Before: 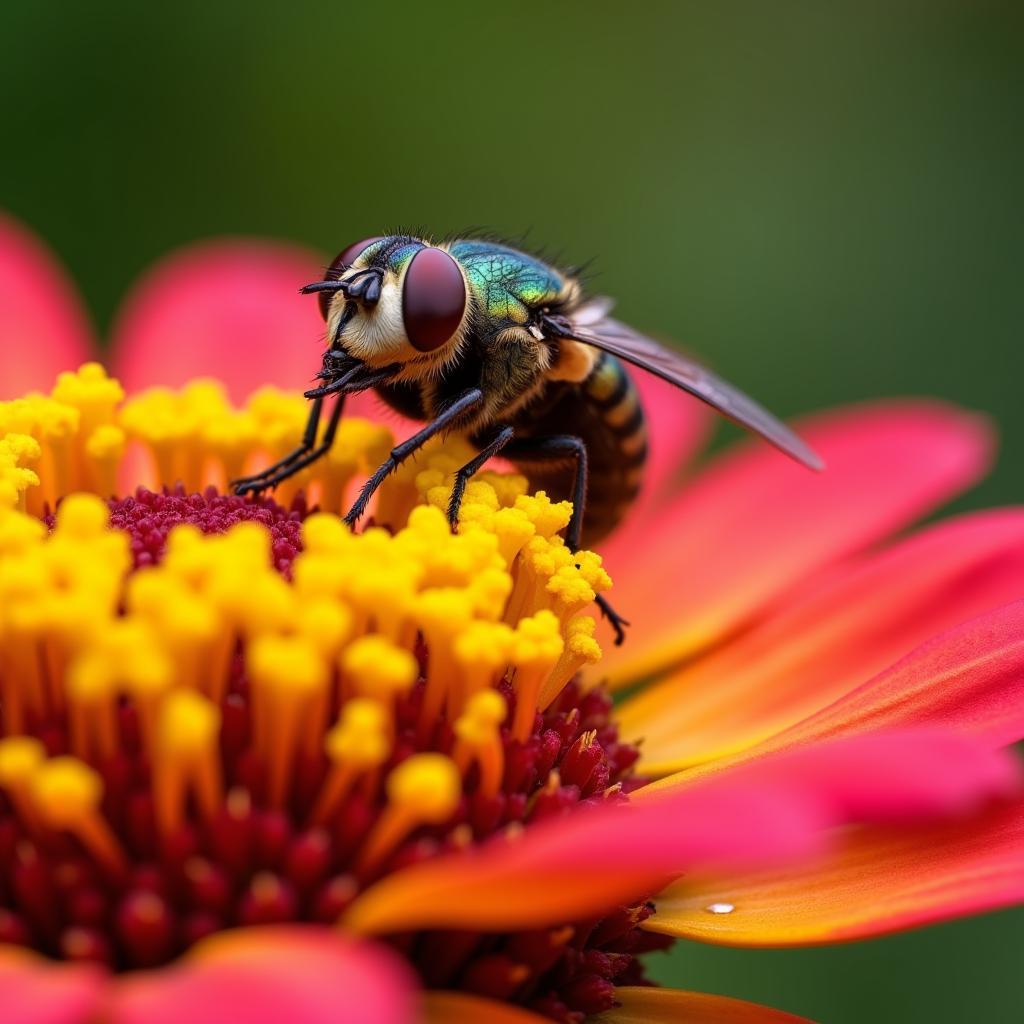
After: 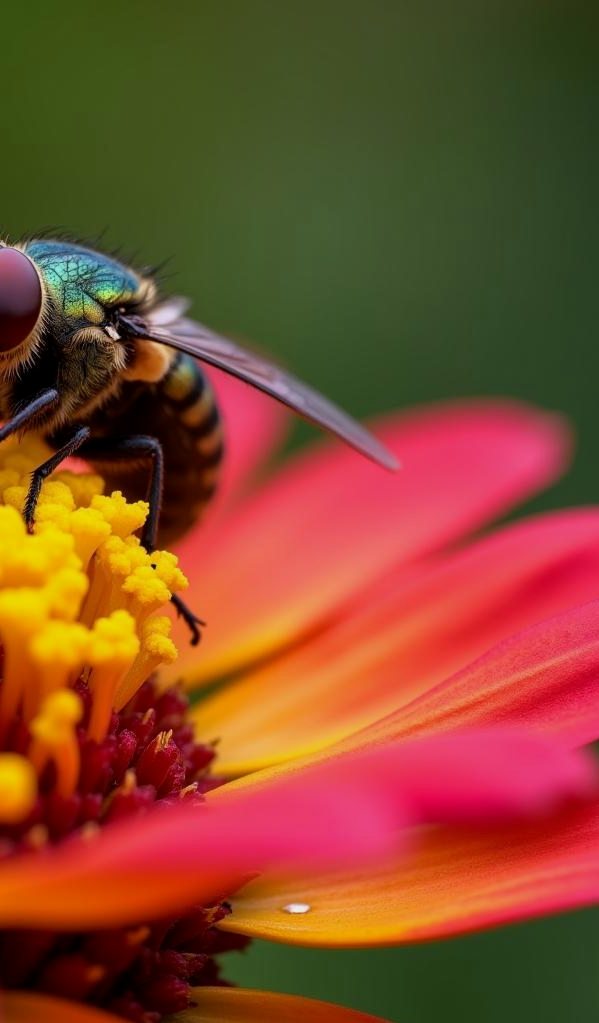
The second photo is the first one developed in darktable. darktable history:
exposure: black level correction 0.001, exposure -0.197 EV, compensate highlight preservation false
crop: left 41.448%
